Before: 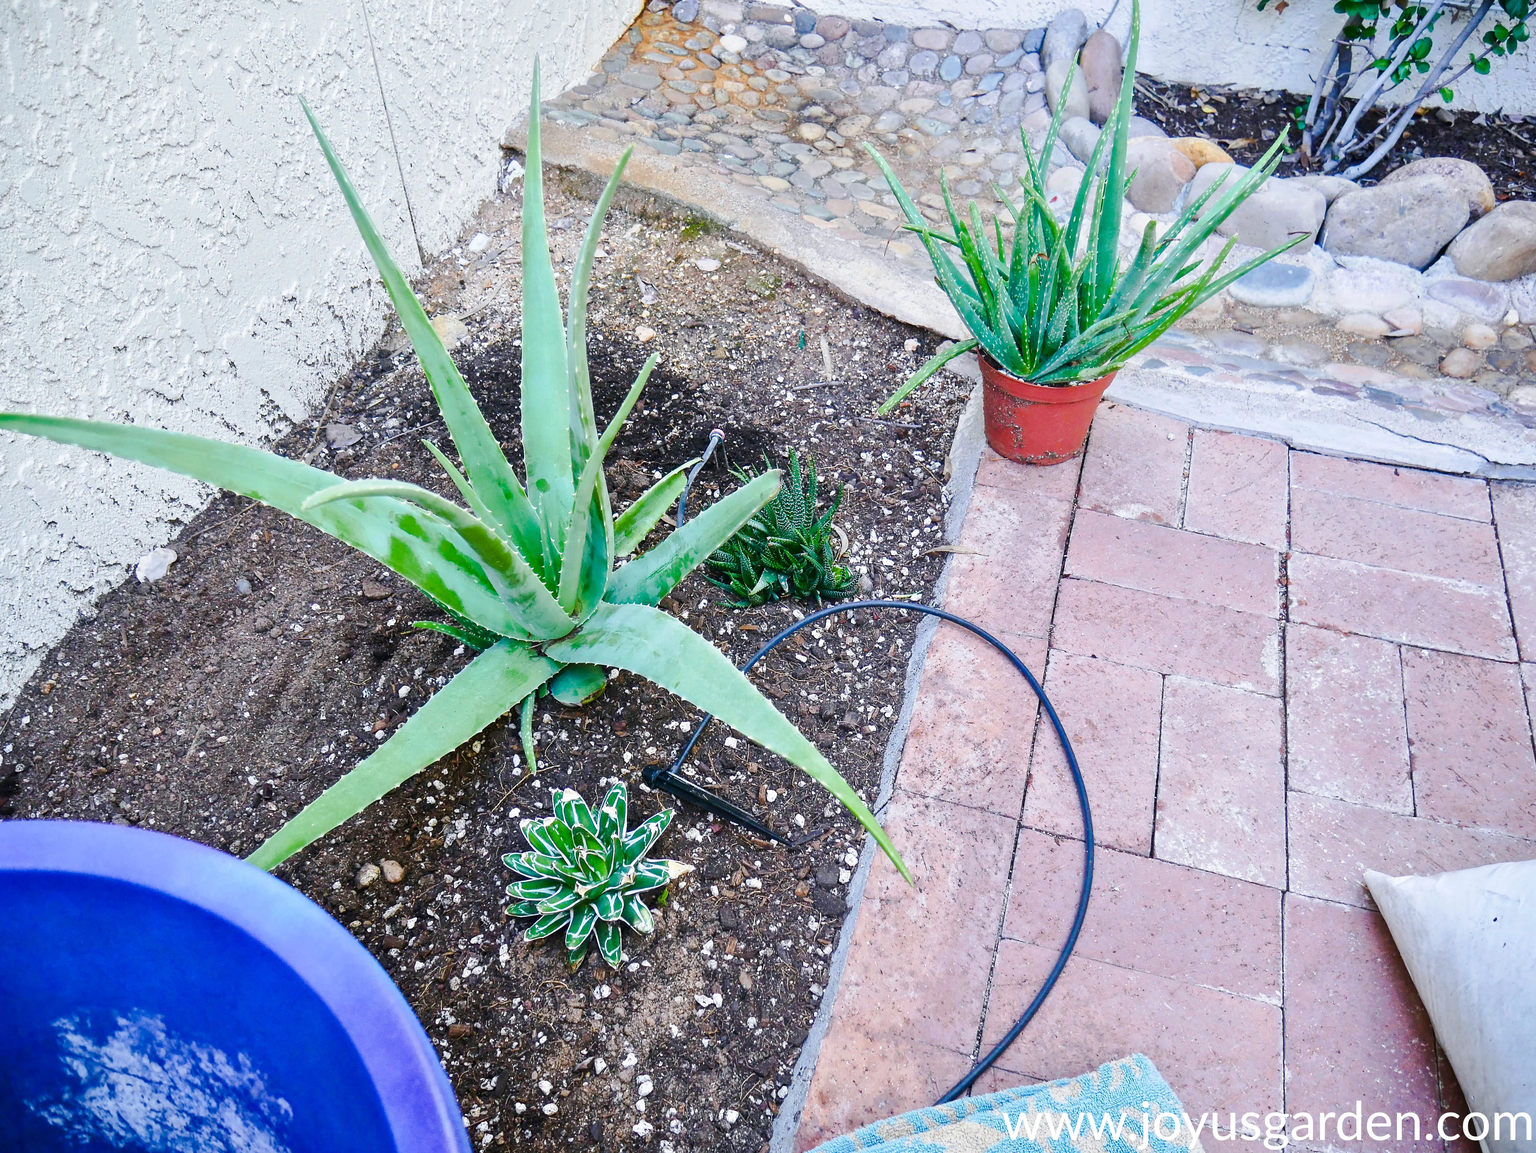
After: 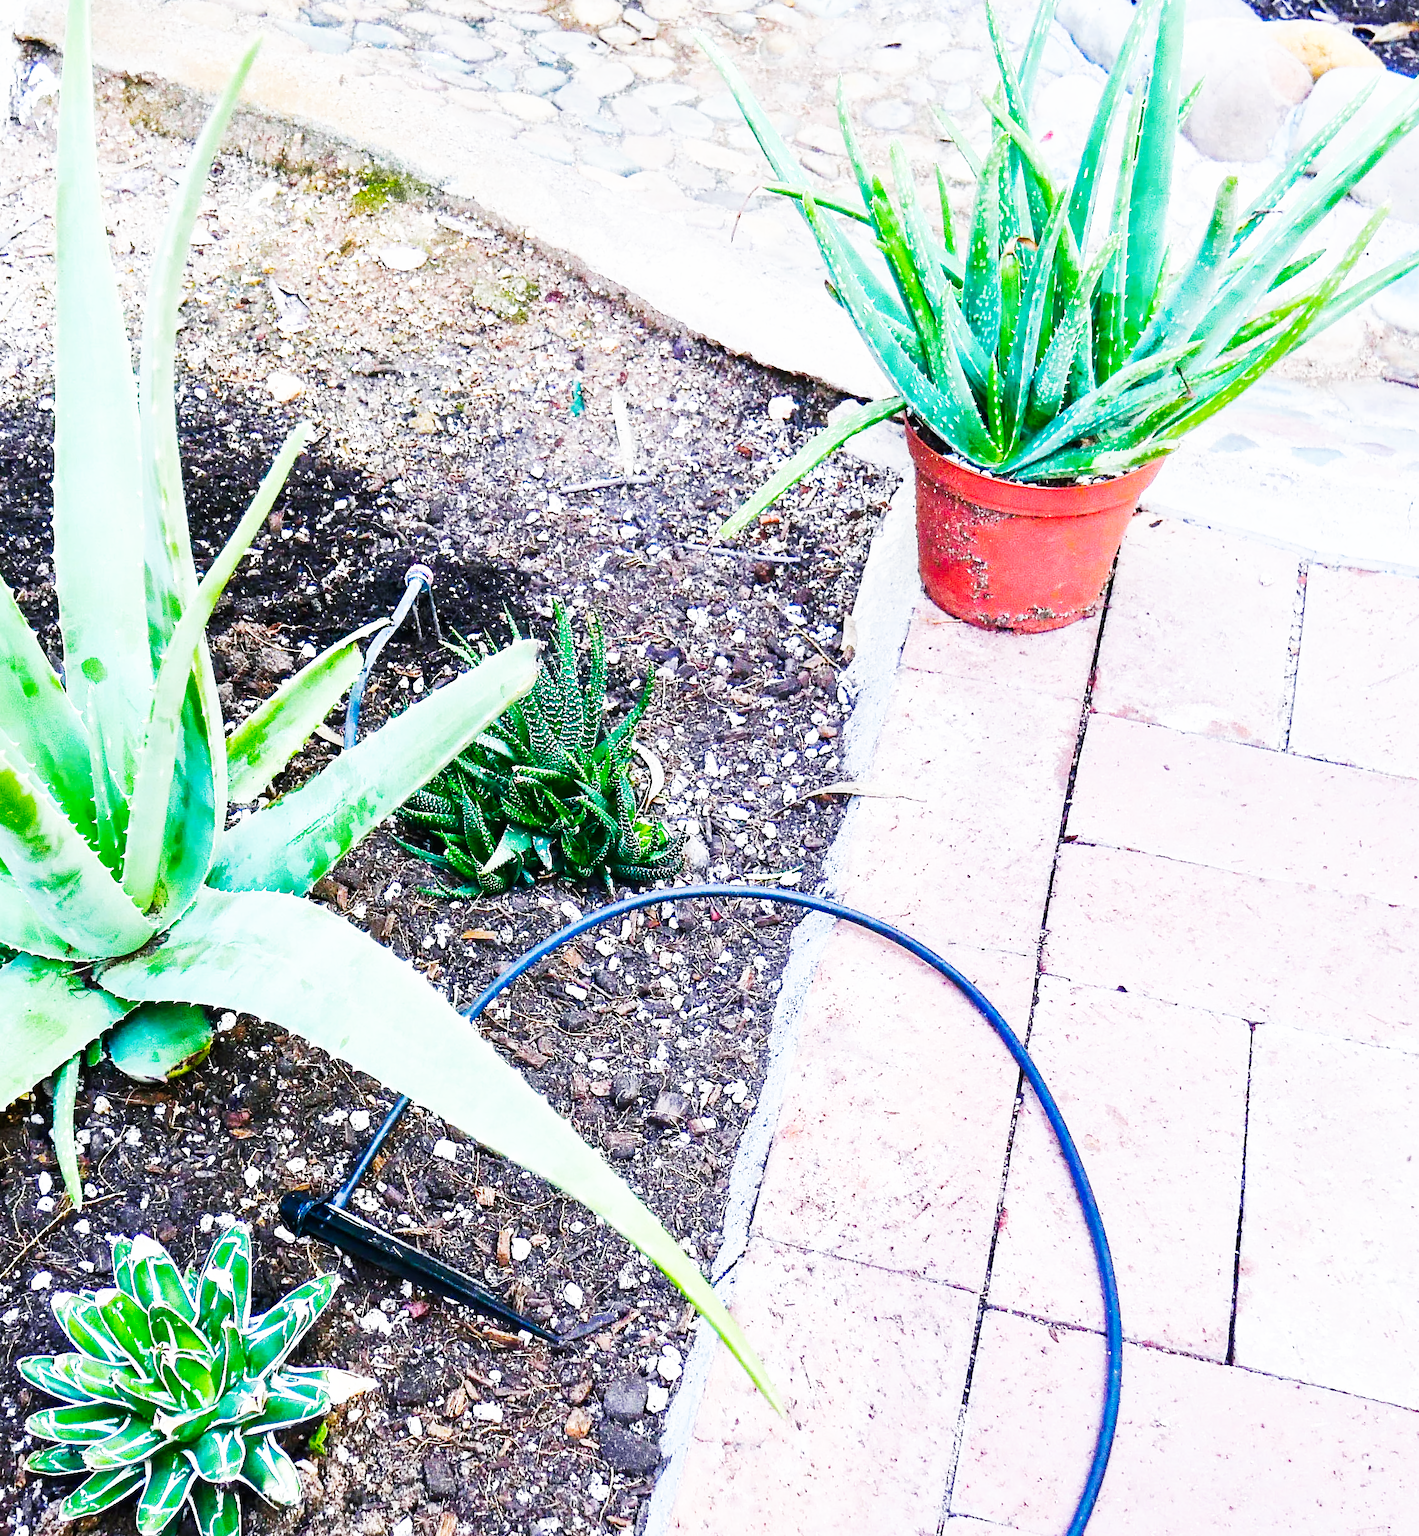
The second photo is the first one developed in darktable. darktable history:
crop: left 32.075%, top 10.976%, right 18.355%, bottom 17.596%
base curve: curves: ch0 [(0, 0) (0.007, 0.004) (0.027, 0.03) (0.046, 0.07) (0.207, 0.54) (0.442, 0.872) (0.673, 0.972) (1, 1)], preserve colors none
